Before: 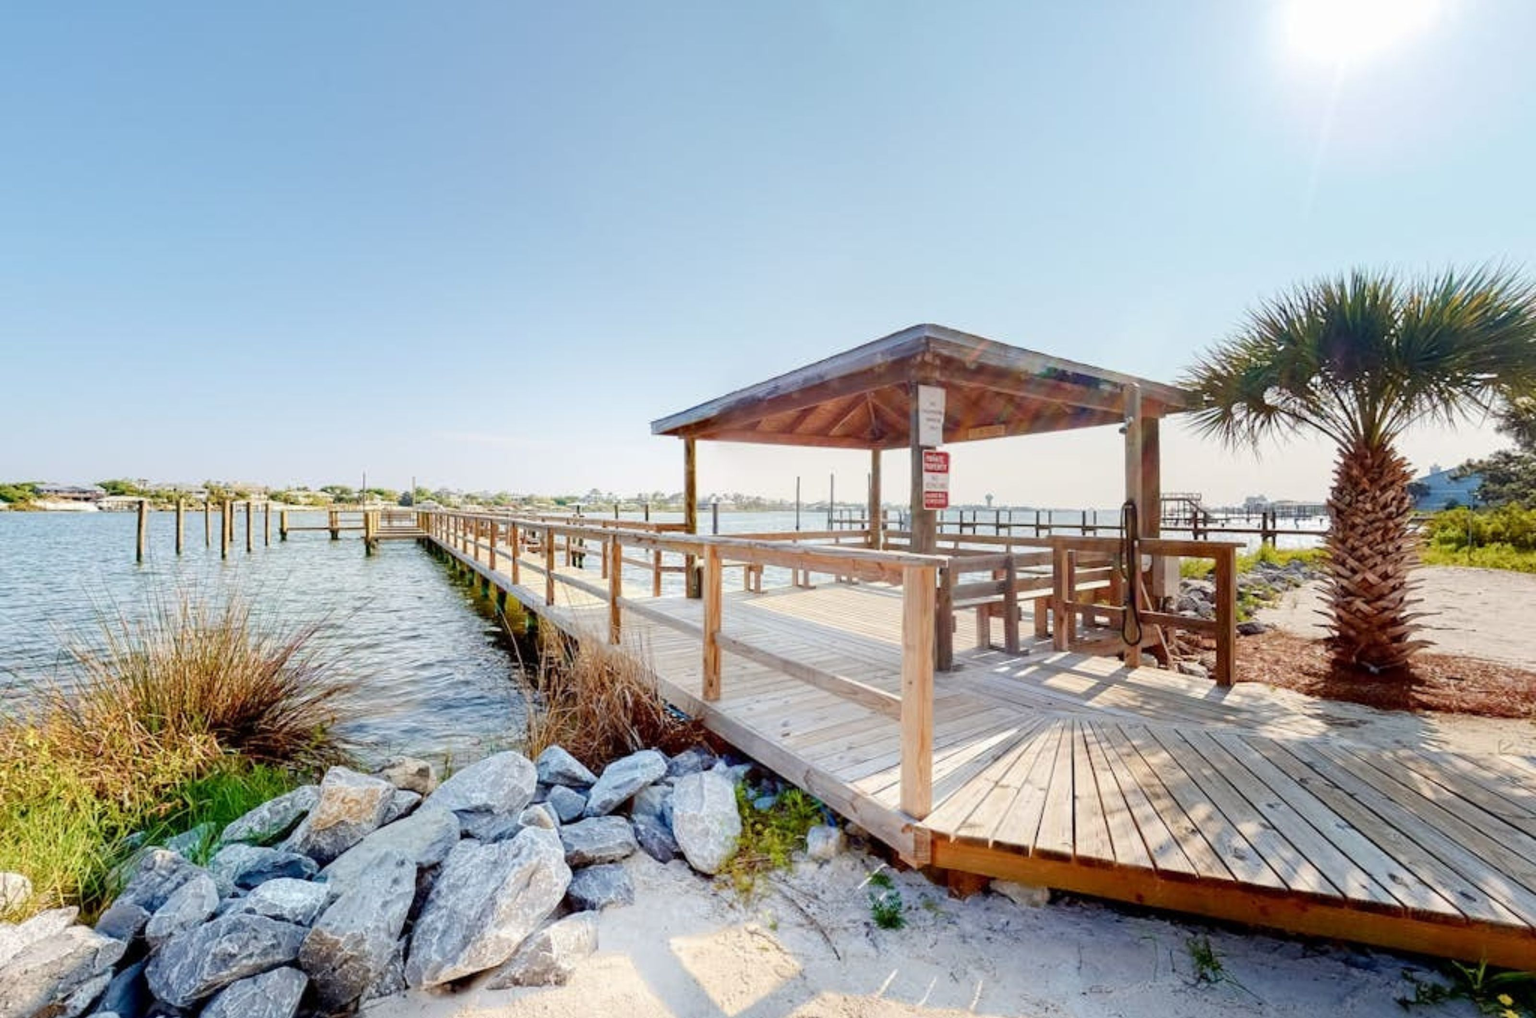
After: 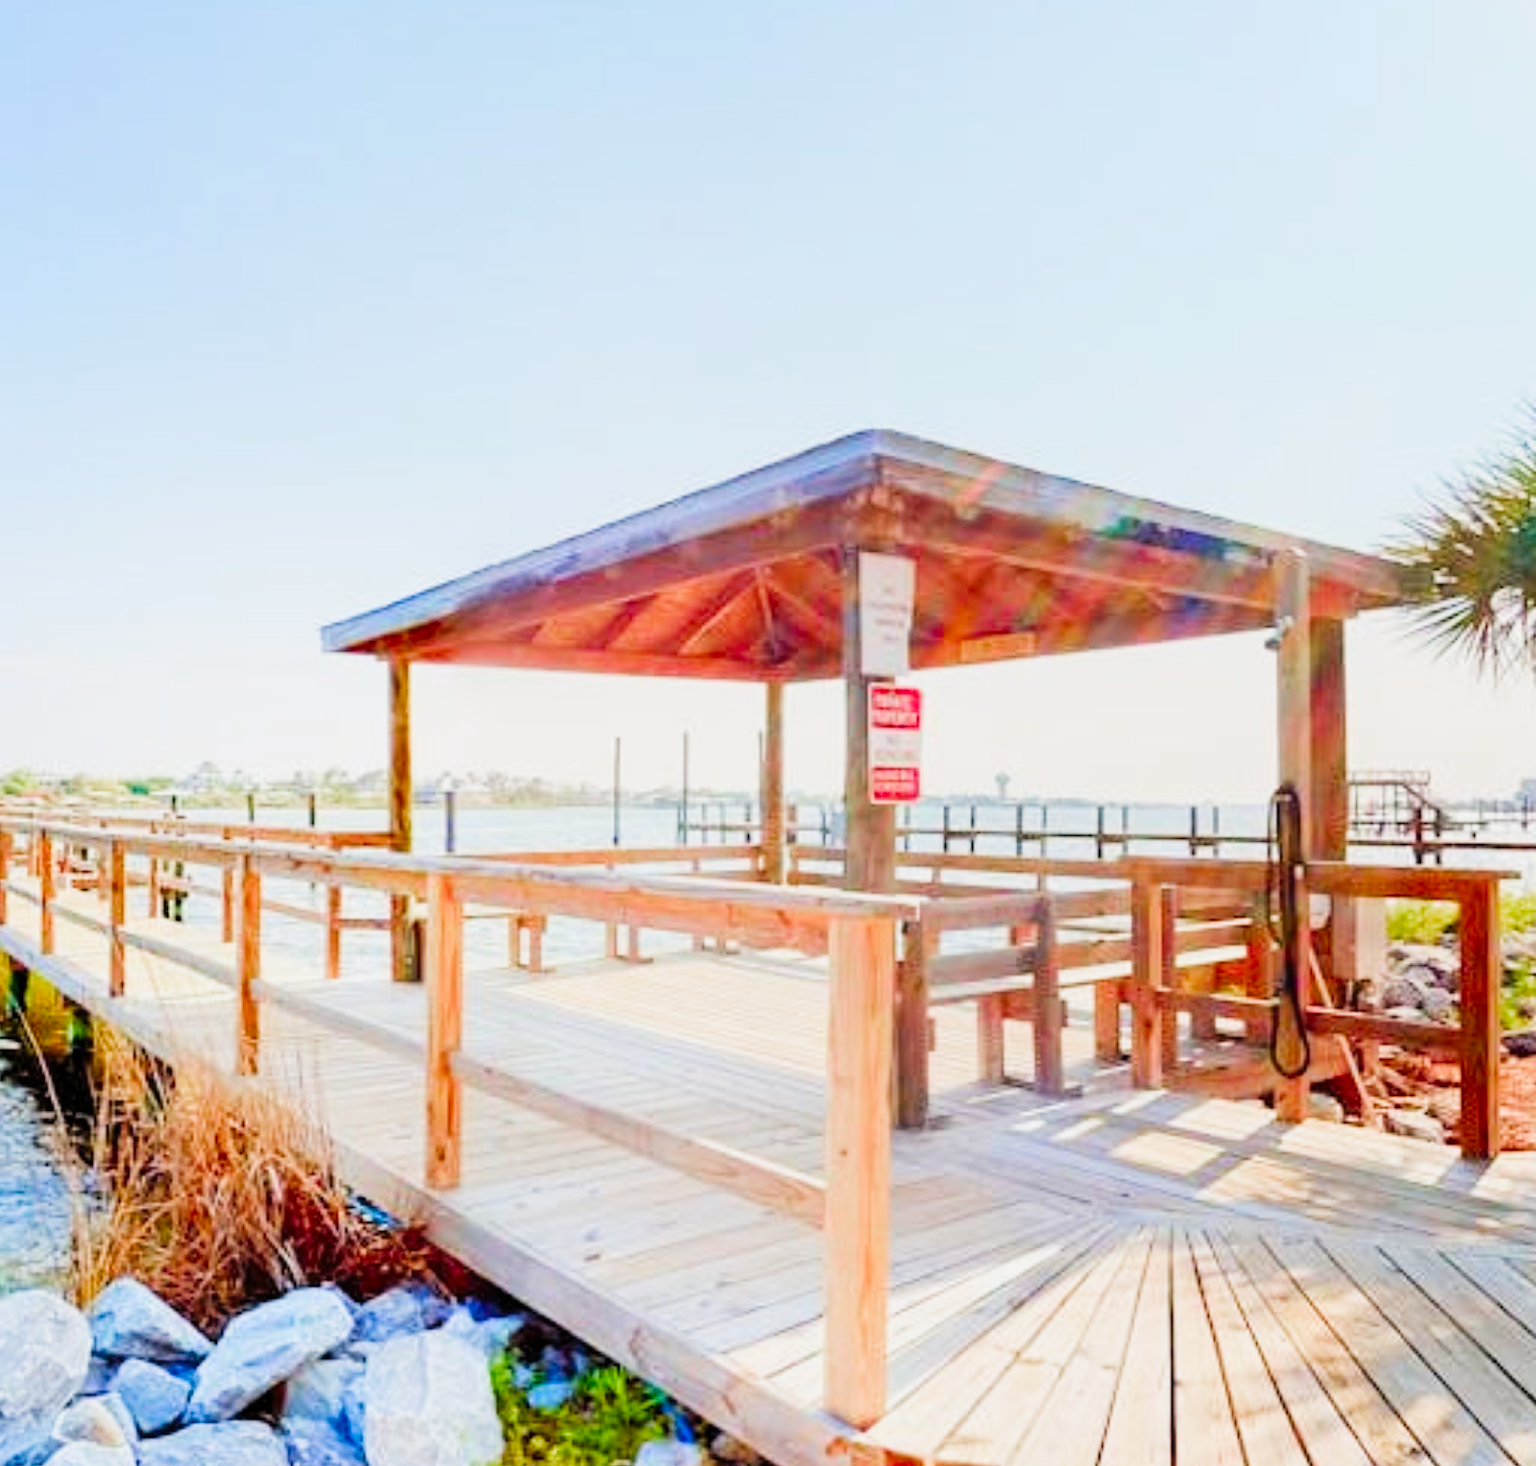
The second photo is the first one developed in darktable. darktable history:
filmic rgb: black relative exposure -7.65 EV, white relative exposure 4.56 EV, threshold 2.97 EV, hardness 3.61, color science v4 (2020), enable highlight reconstruction true
exposure: exposure 1.145 EV, compensate highlight preservation false
crop: left 32.041%, top 10.921%, right 18.338%, bottom 17.611%
color correction: highlights b* 0.002, saturation 1.77
